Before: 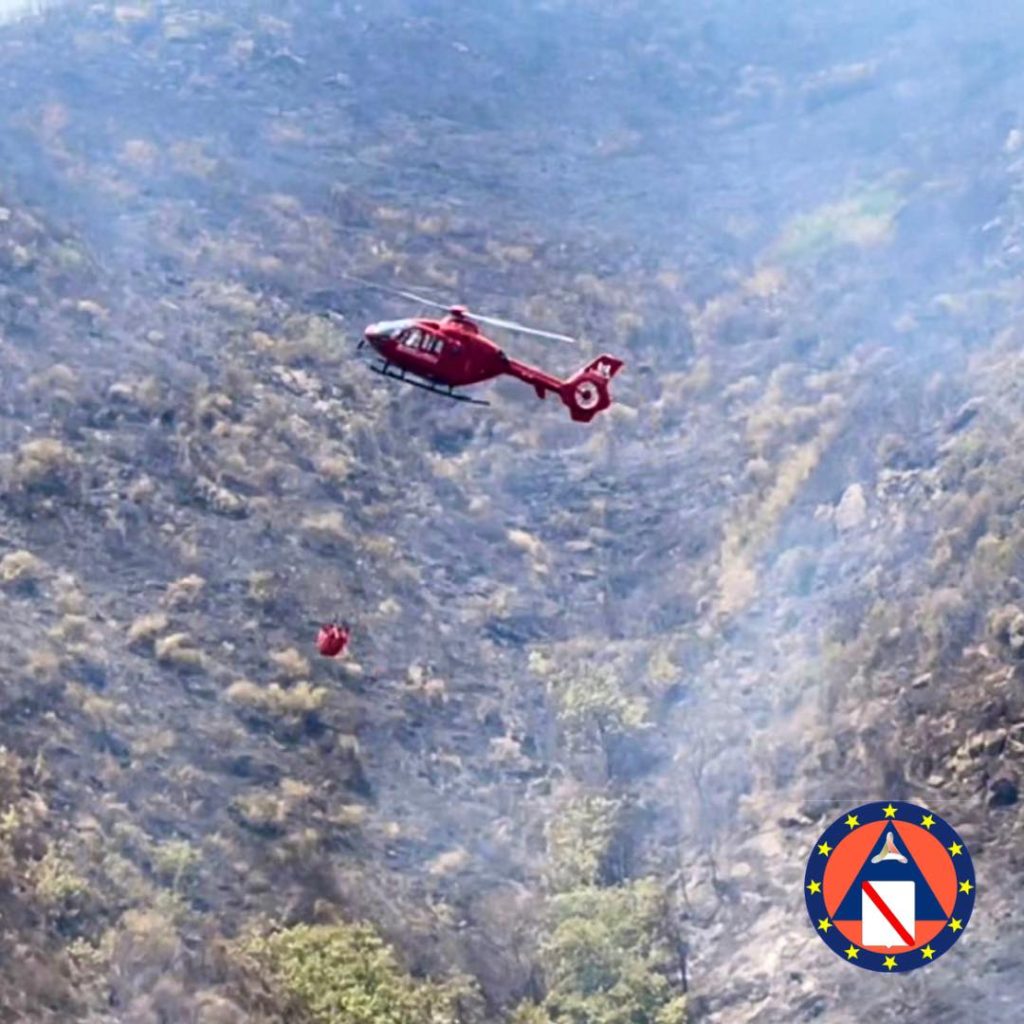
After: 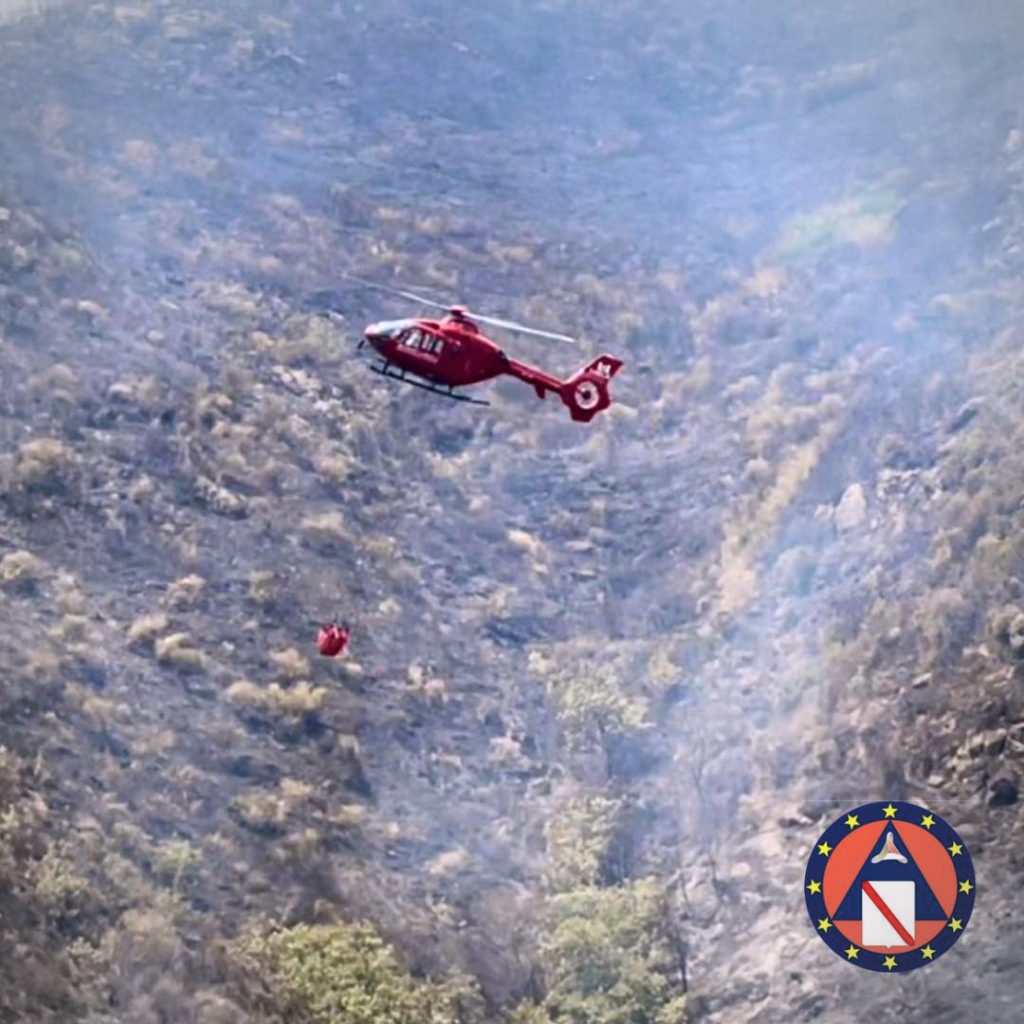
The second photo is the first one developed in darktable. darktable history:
vignetting: fall-off radius 69.48%, automatic ratio true
color correction: highlights a* 2.99, highlights b* -1.51, shadows a* -0.089, shadows b* 2.3, saturation 0.978
